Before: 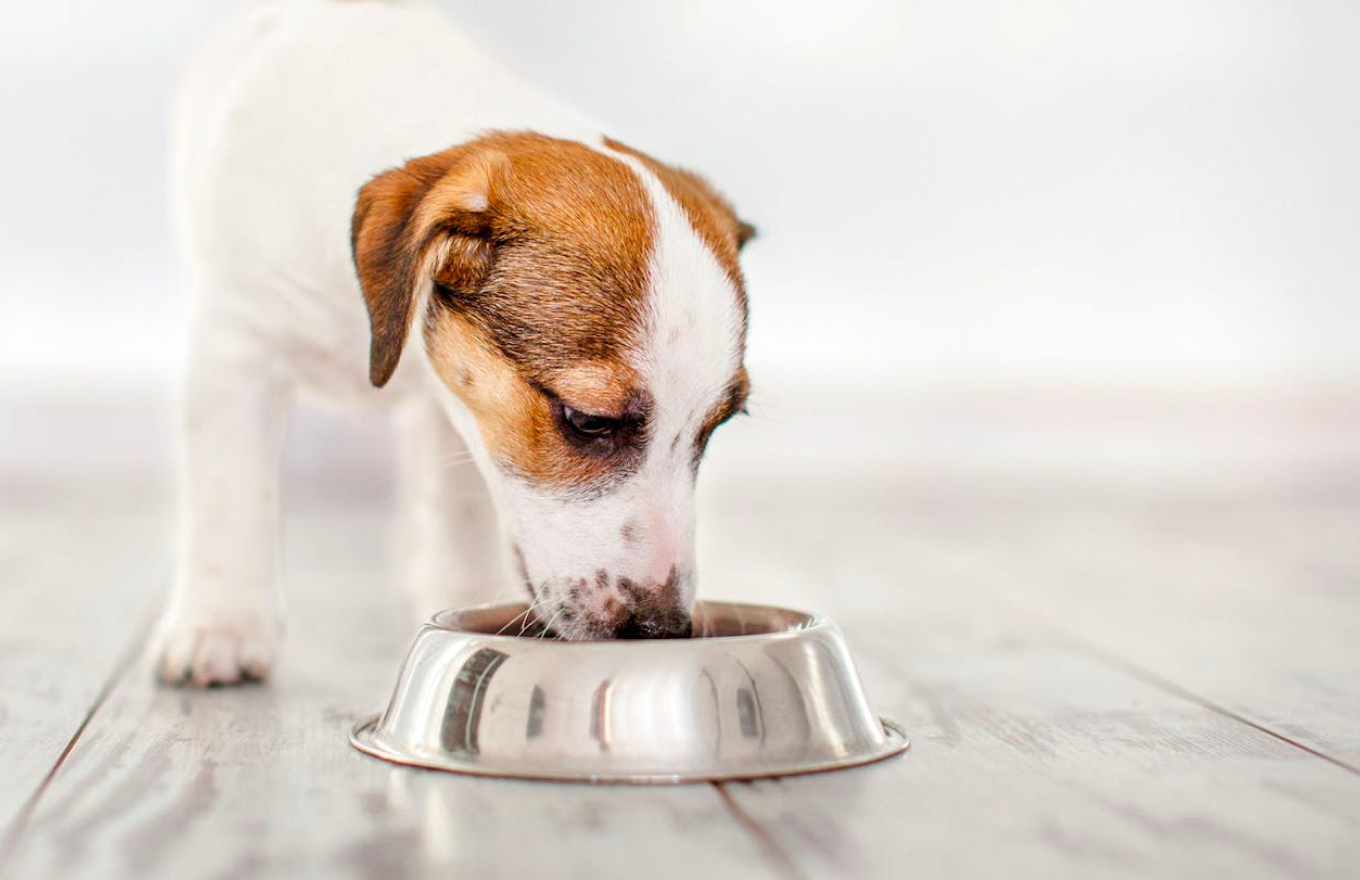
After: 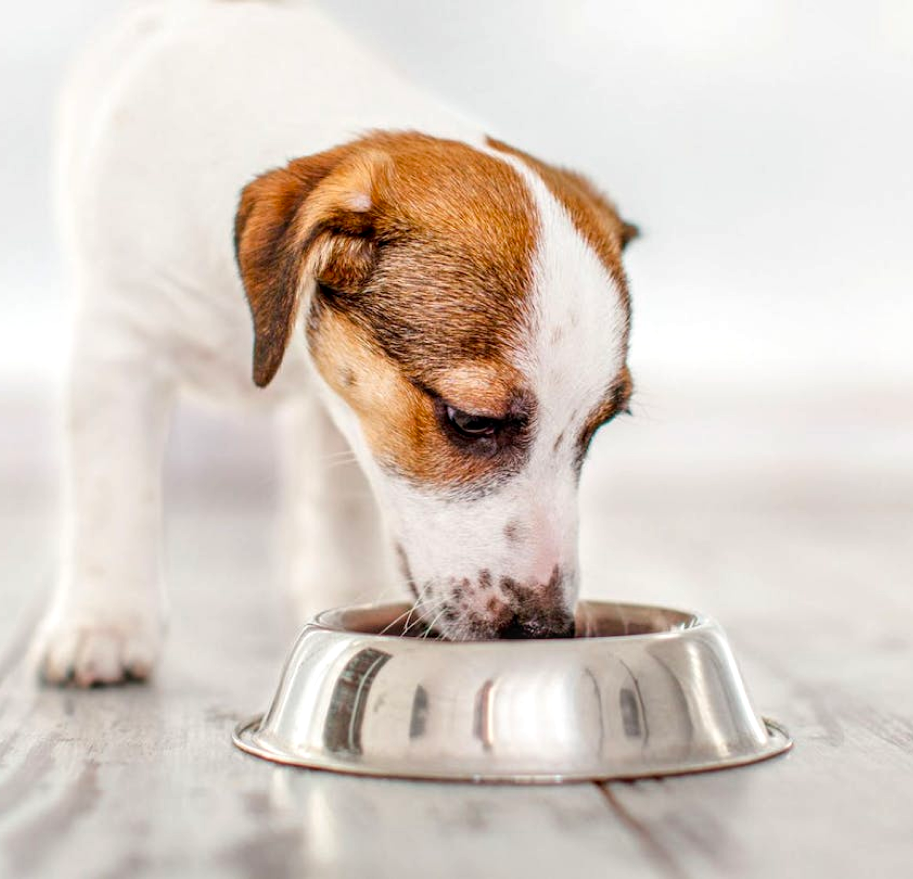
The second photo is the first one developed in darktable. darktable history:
local contrast: on, module defaults
crop and rotate: left 8.635%, right 24.165%
